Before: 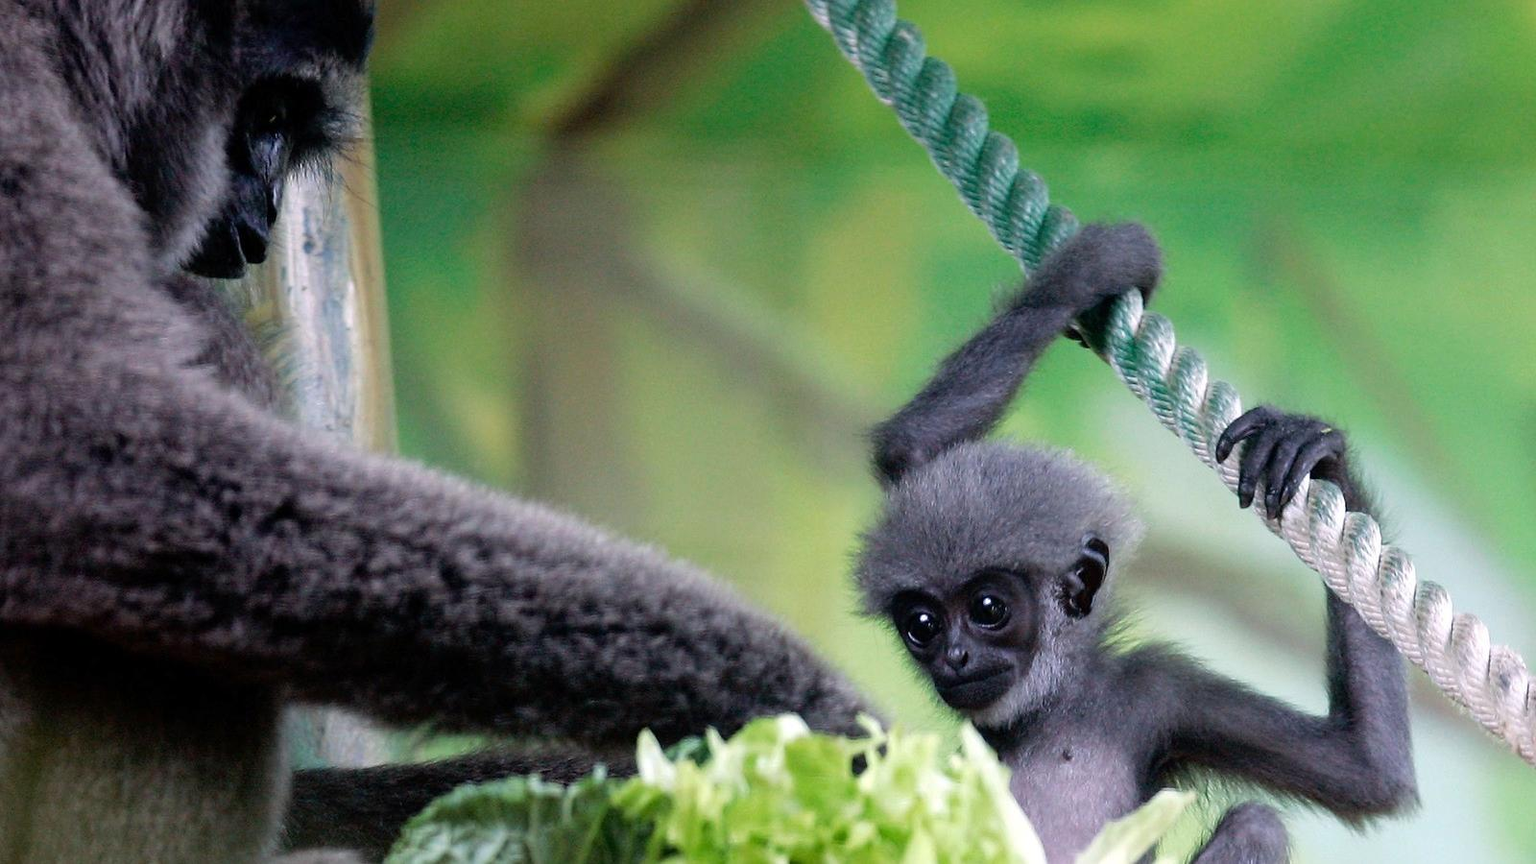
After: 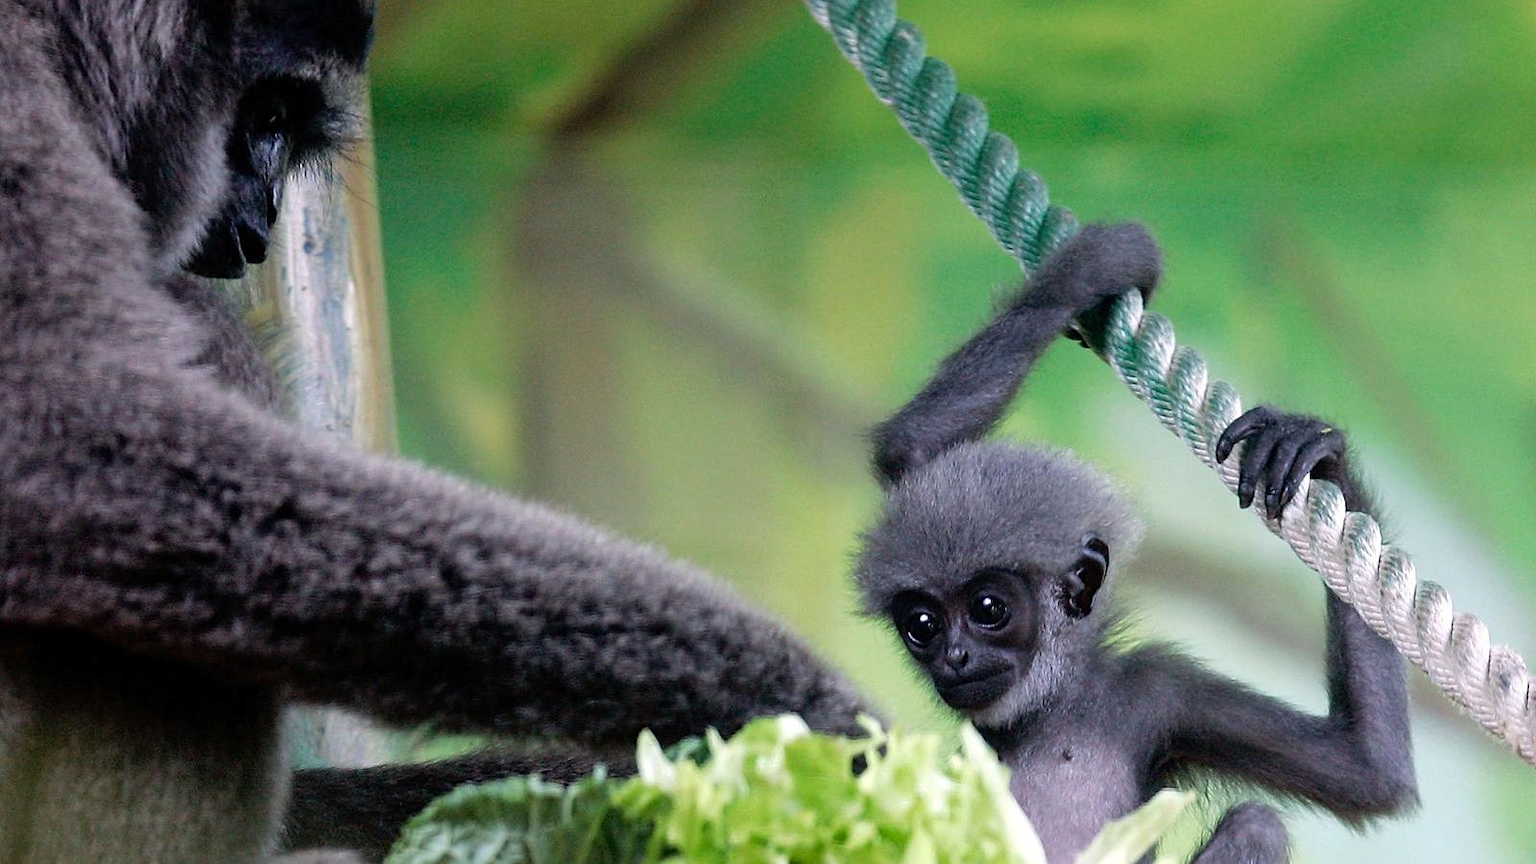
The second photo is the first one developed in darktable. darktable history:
shadows and highlights: radius 125.46, shadows 30.51, highlights -30.51, low approximation 0.01, soften with gaussian
sharpen: amount 0.2
